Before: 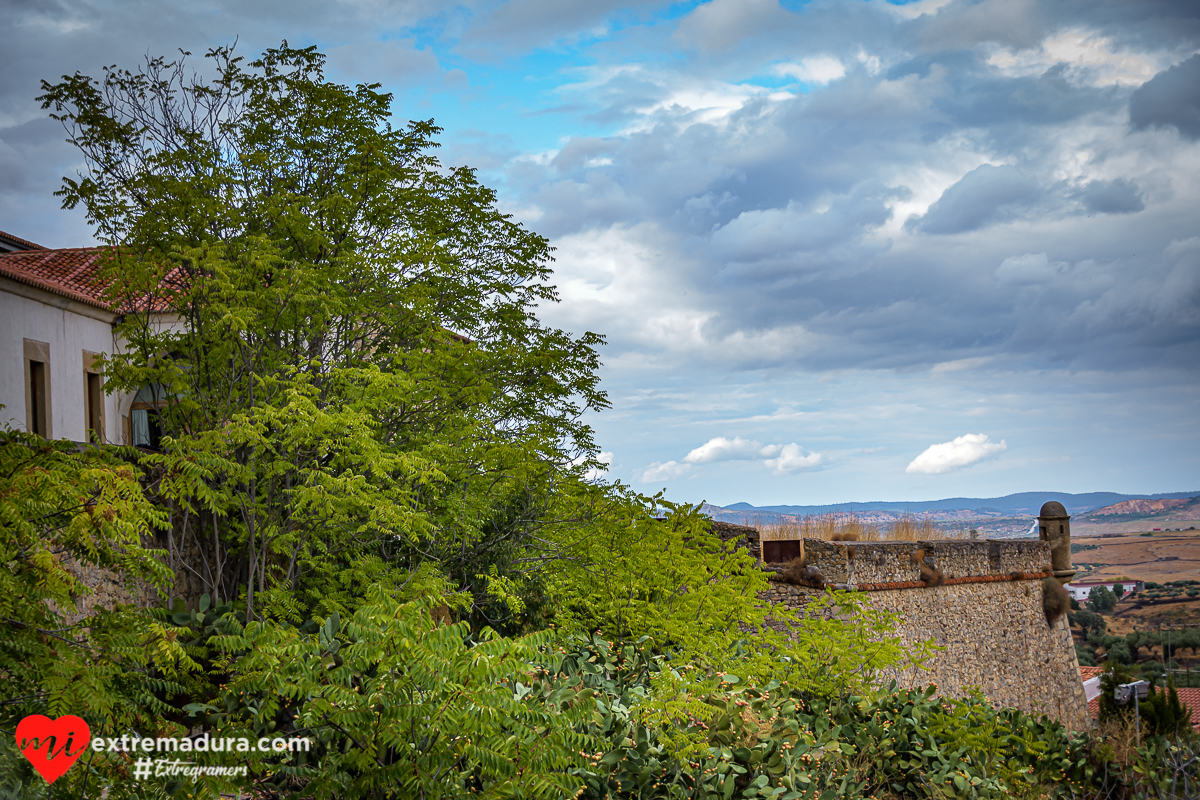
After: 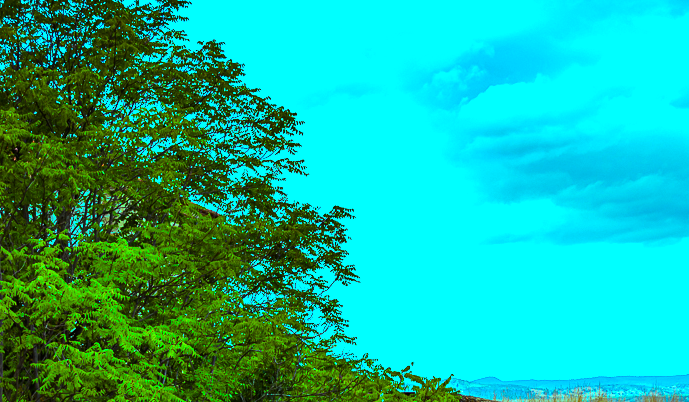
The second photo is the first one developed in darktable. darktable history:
crop: left 21.054%, top 15.864%, right 21.479%, bottom 33.823%
color balance rgb: highlights gain › luminance 19.85%, highlights gain › chroma 13.1%, highlights gain › hue 175.89°, perceptual saturation grading › global saturation 41.591%, perceptual brilliance grading › highlights 17.636%, perceptual brilliance grading › mid-tones 31.37%, perceptual brilliance grading › shadows -31.1%, global vibrance 20%
